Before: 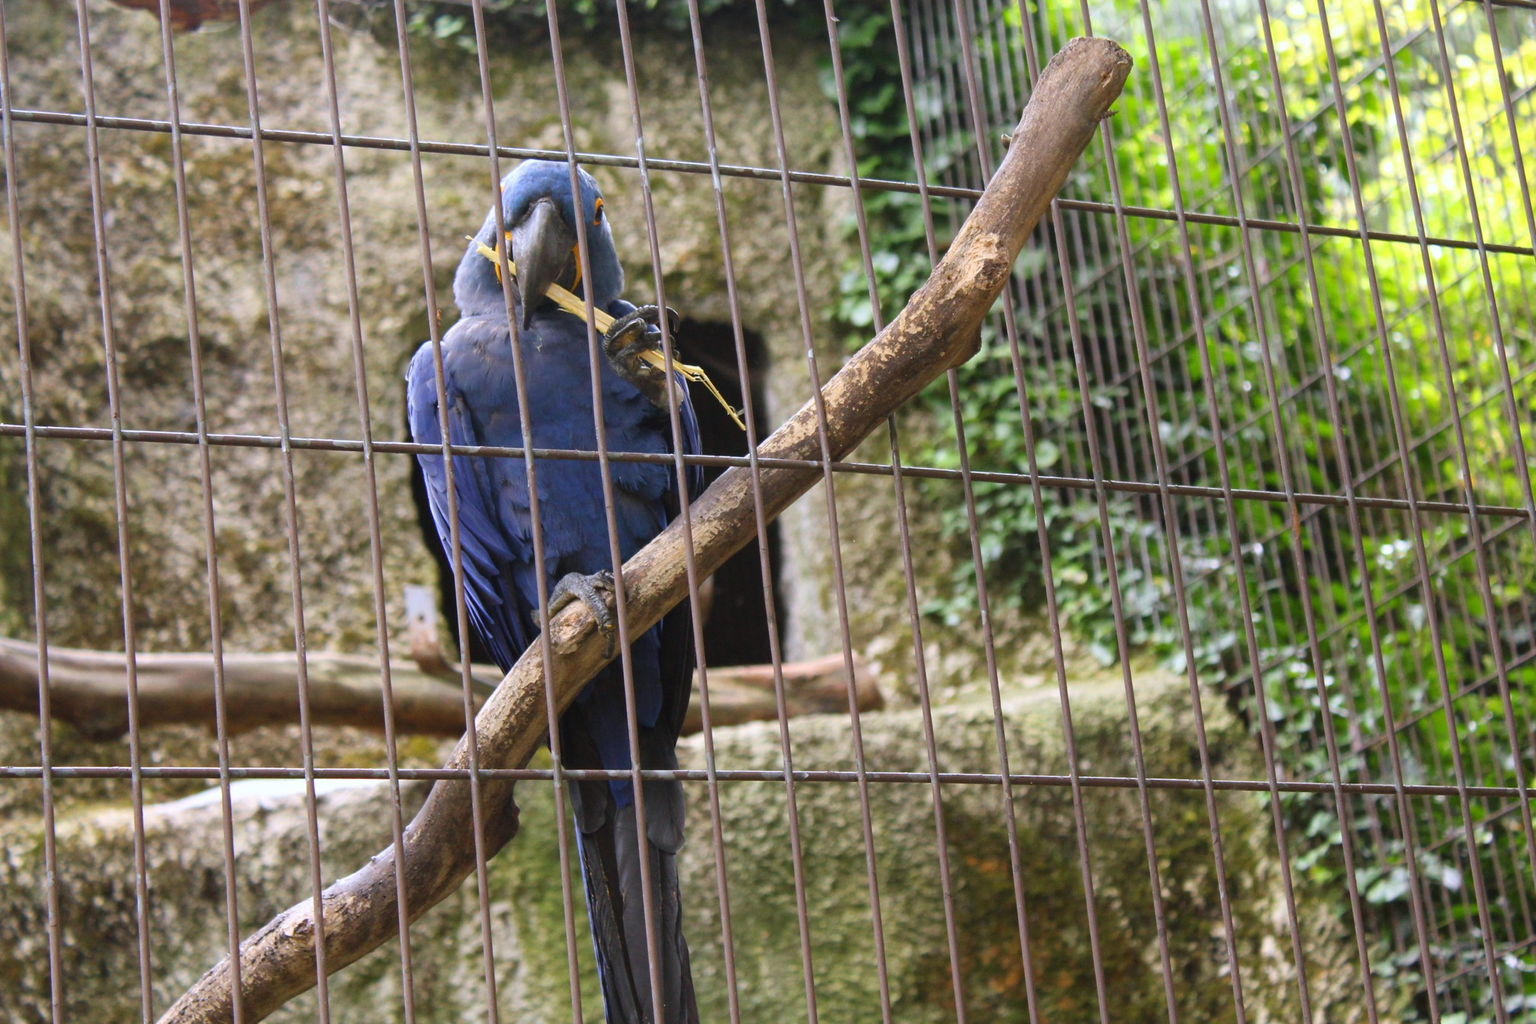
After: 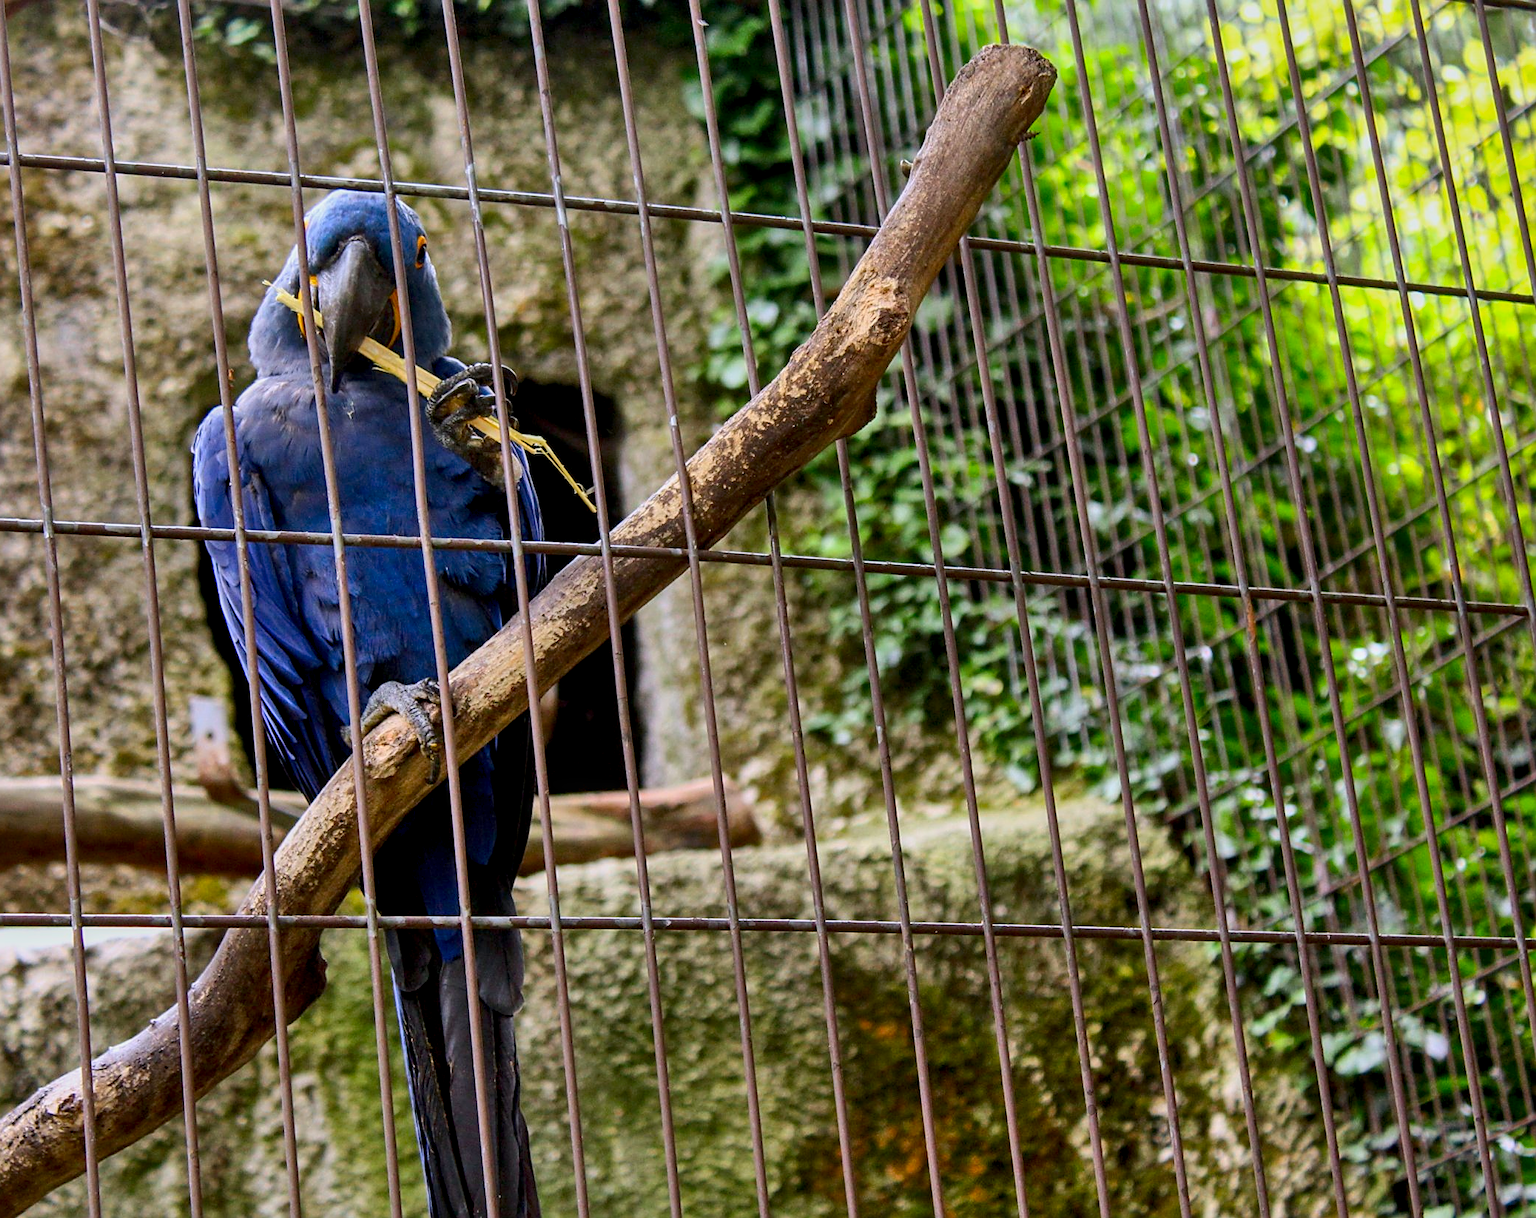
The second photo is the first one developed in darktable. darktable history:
crop: left 15.979%
local contrast: on, module defaults
contrast brightness saturation: contrast 0.172, saturation 0.31
sharpen: on, module defaults
exposure: black level correction 0.011, exposure -0.472 EV, compensate highlight preservation false
shadows and highlights: shadows 58.93, soften with gaussian
